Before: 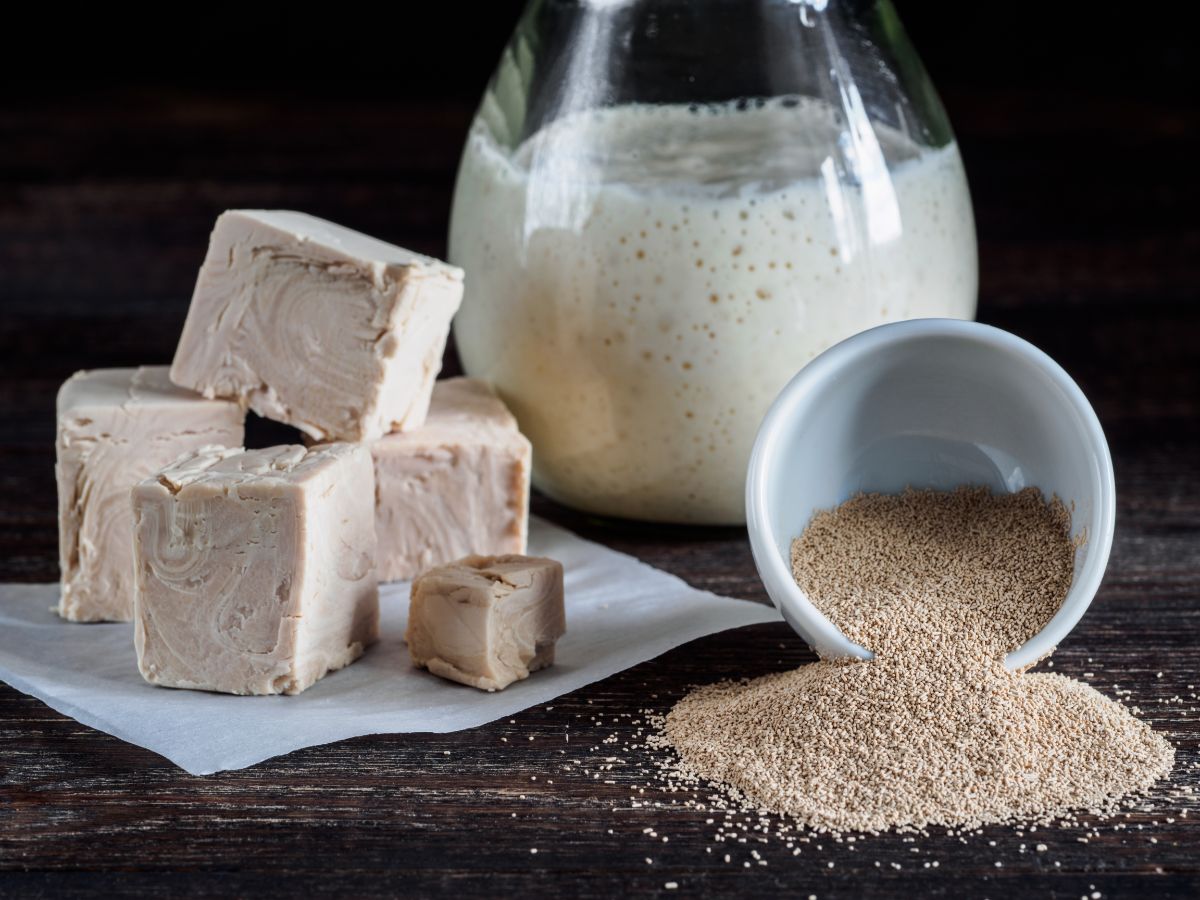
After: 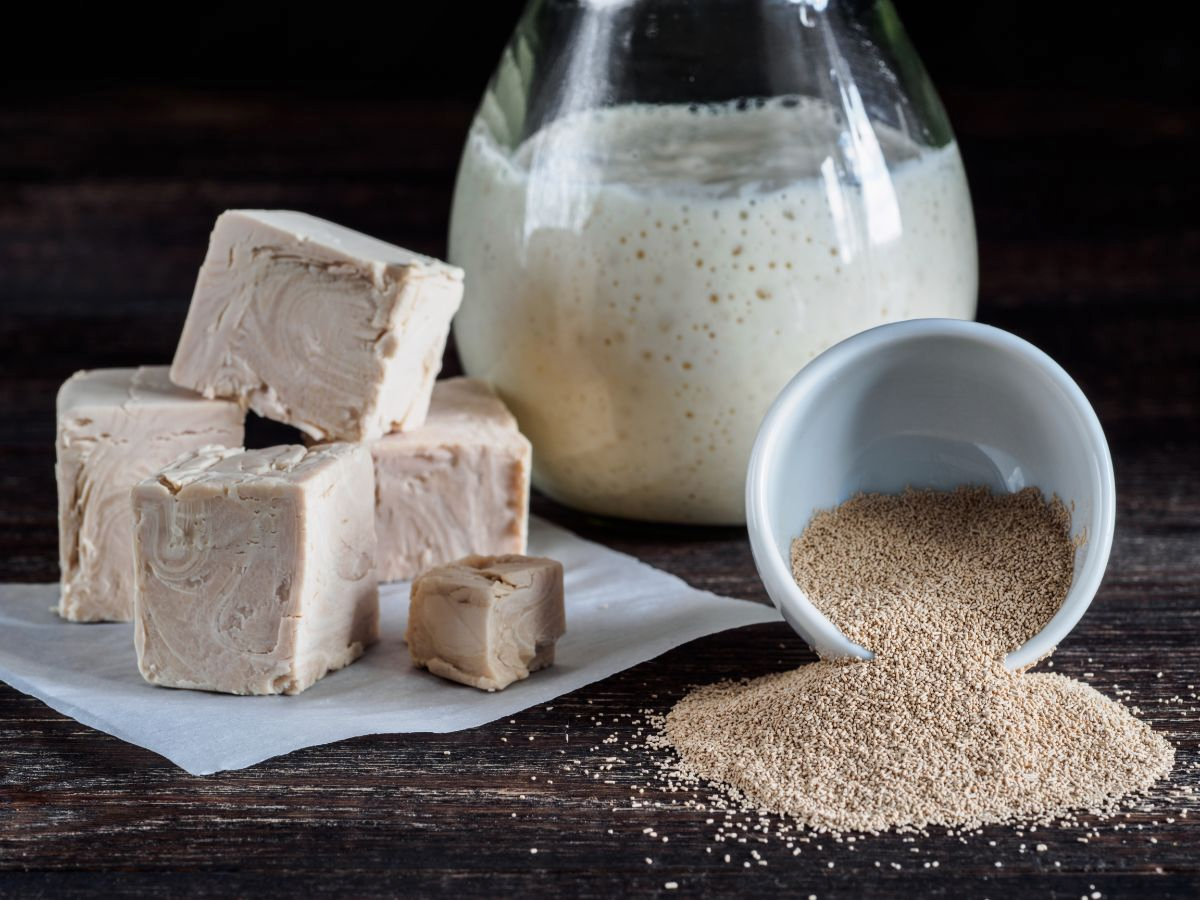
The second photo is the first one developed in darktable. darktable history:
shadows and highlights: shadows 32.98, highlights -46.89, compress 49.6%, soften with gaussian
